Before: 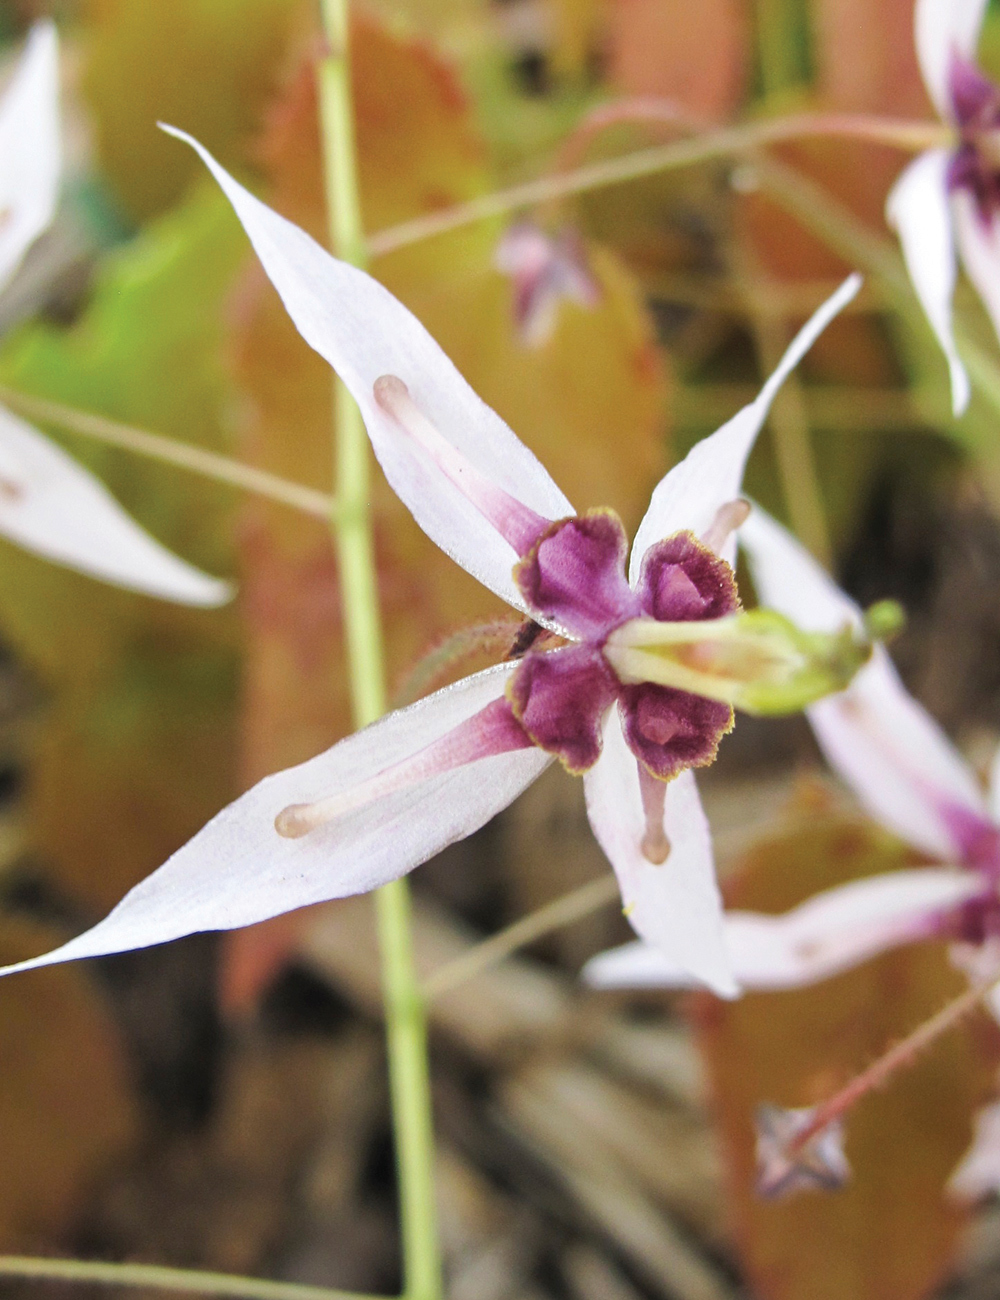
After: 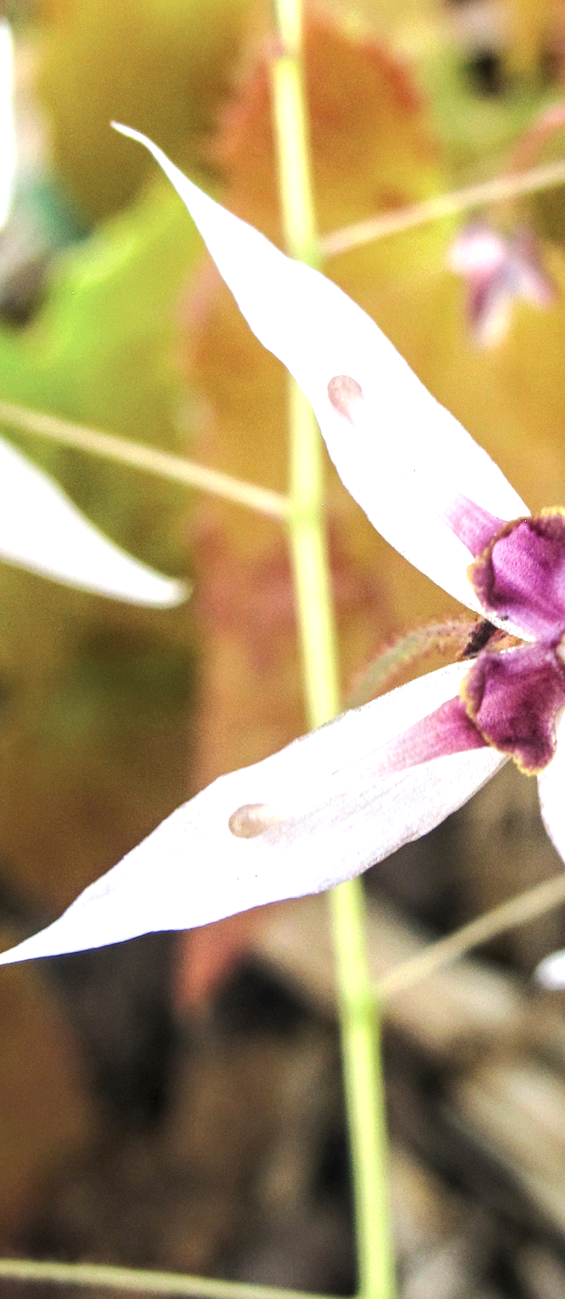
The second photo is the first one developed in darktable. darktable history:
crop: left 4.676%, right 38.734%
tone equalizer: -8 EV 0 EV, -7 EV -0.002 EV, -6 EV 0.005 EV, -5 EV -0.029 EV, -4 EV -0.11 EV, -3 EV -0.142 EV, -2 EV 0.25 EV, -1 EV 0.715 EV, +0 EV 0.503 EV
color correction: highlights a* -0.282, highlights b* -0.114
local contrast: detail 130%
